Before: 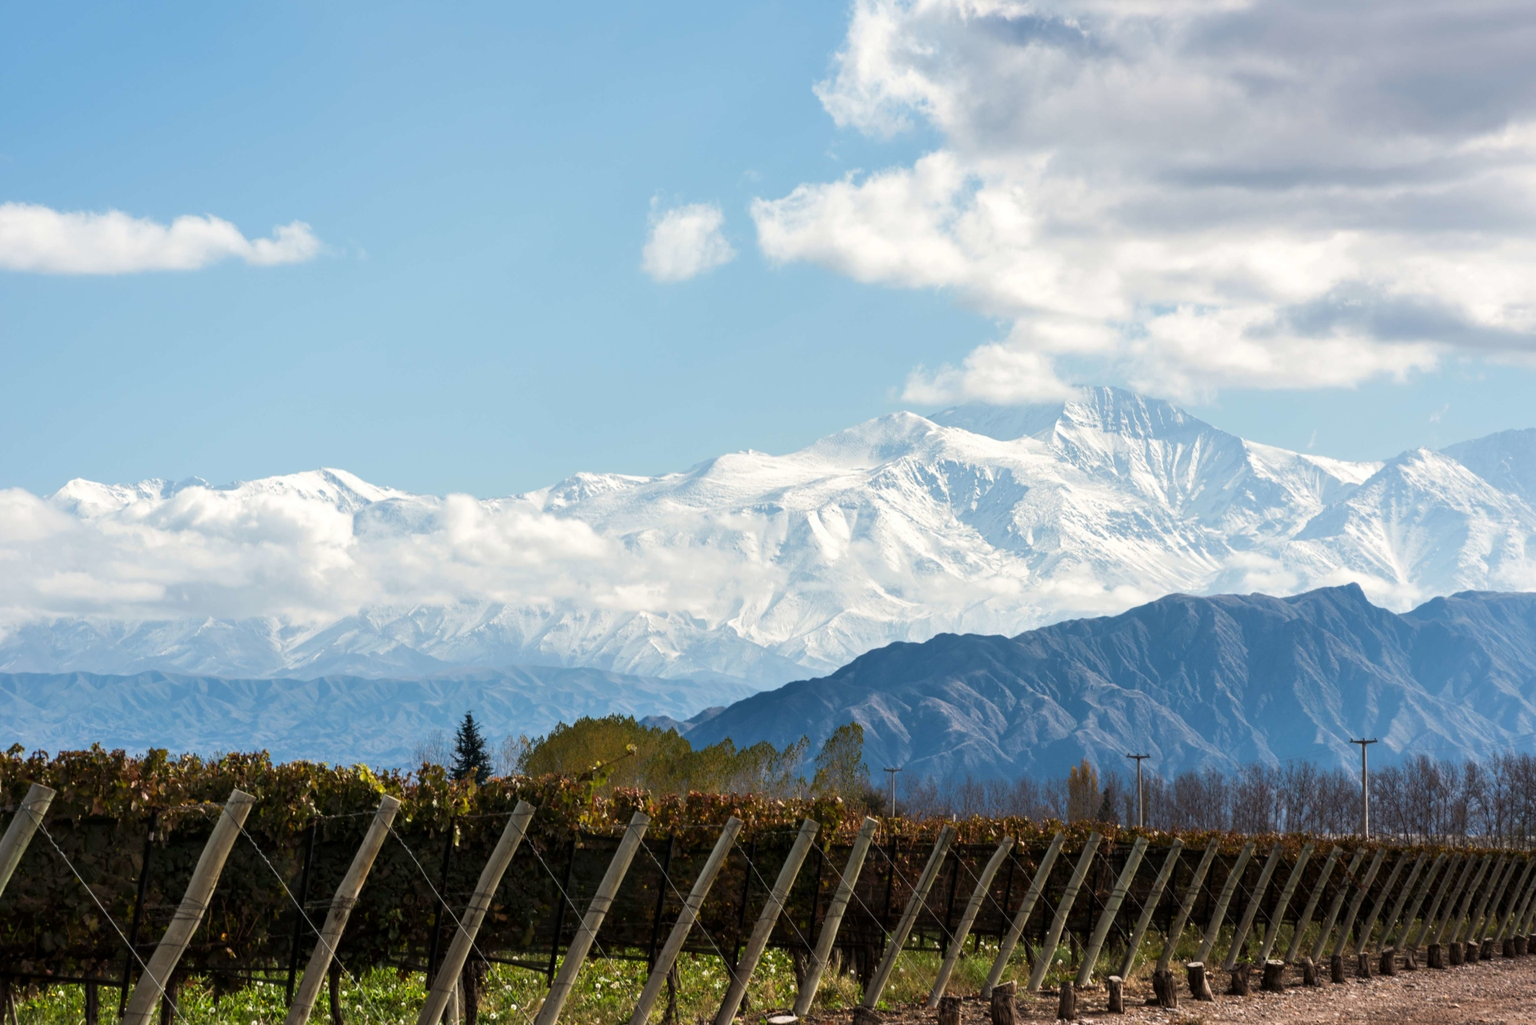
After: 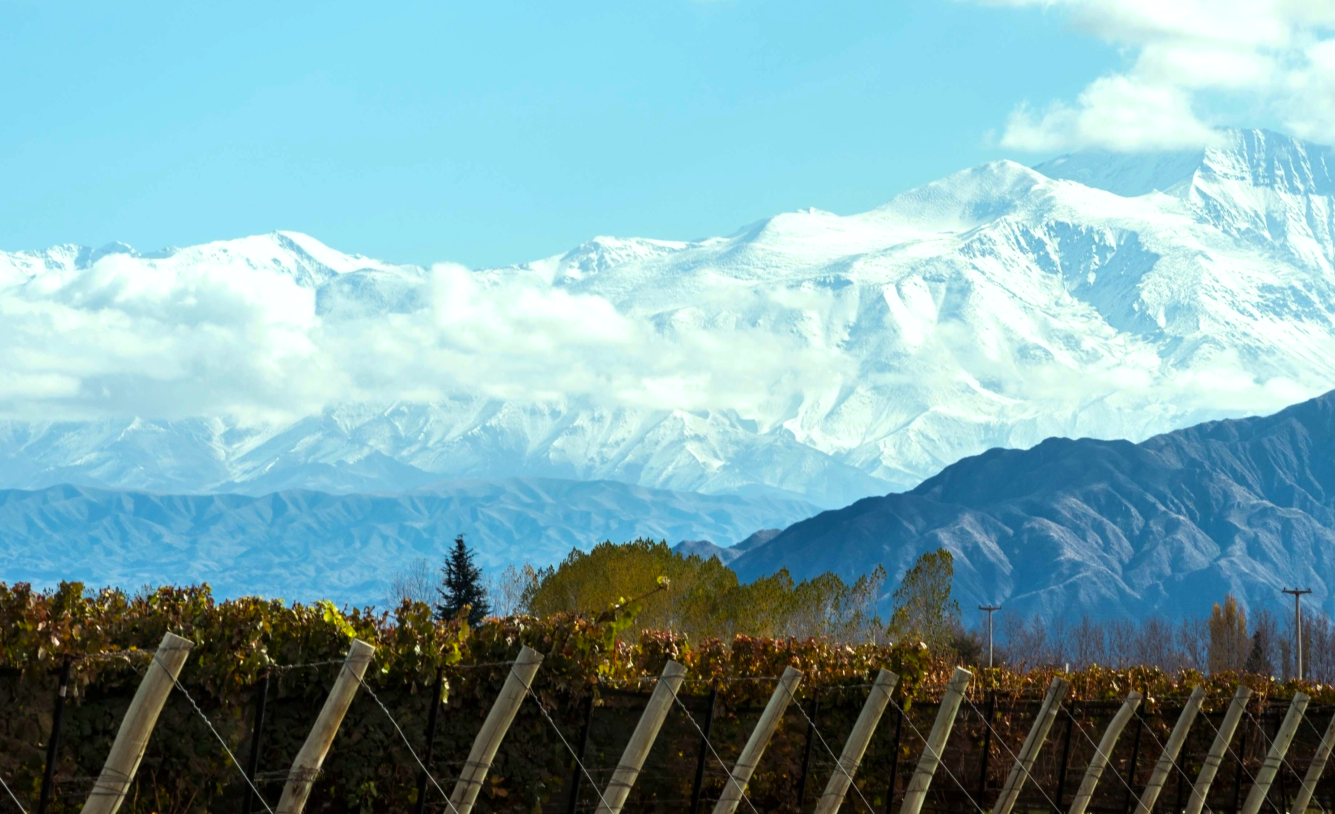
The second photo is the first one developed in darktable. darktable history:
crop: left 6.589%, top 27.644%, right 23.854%, bottom 8.758%
color balance rgb: power › luminance 1.33%, highlights gain › luminance 19.911%, highlights gain › chroma 2.646%, highlights gain › hue 170.77°, perceptual saturation grading › global saturation 9.677%, global vibrance 20%
